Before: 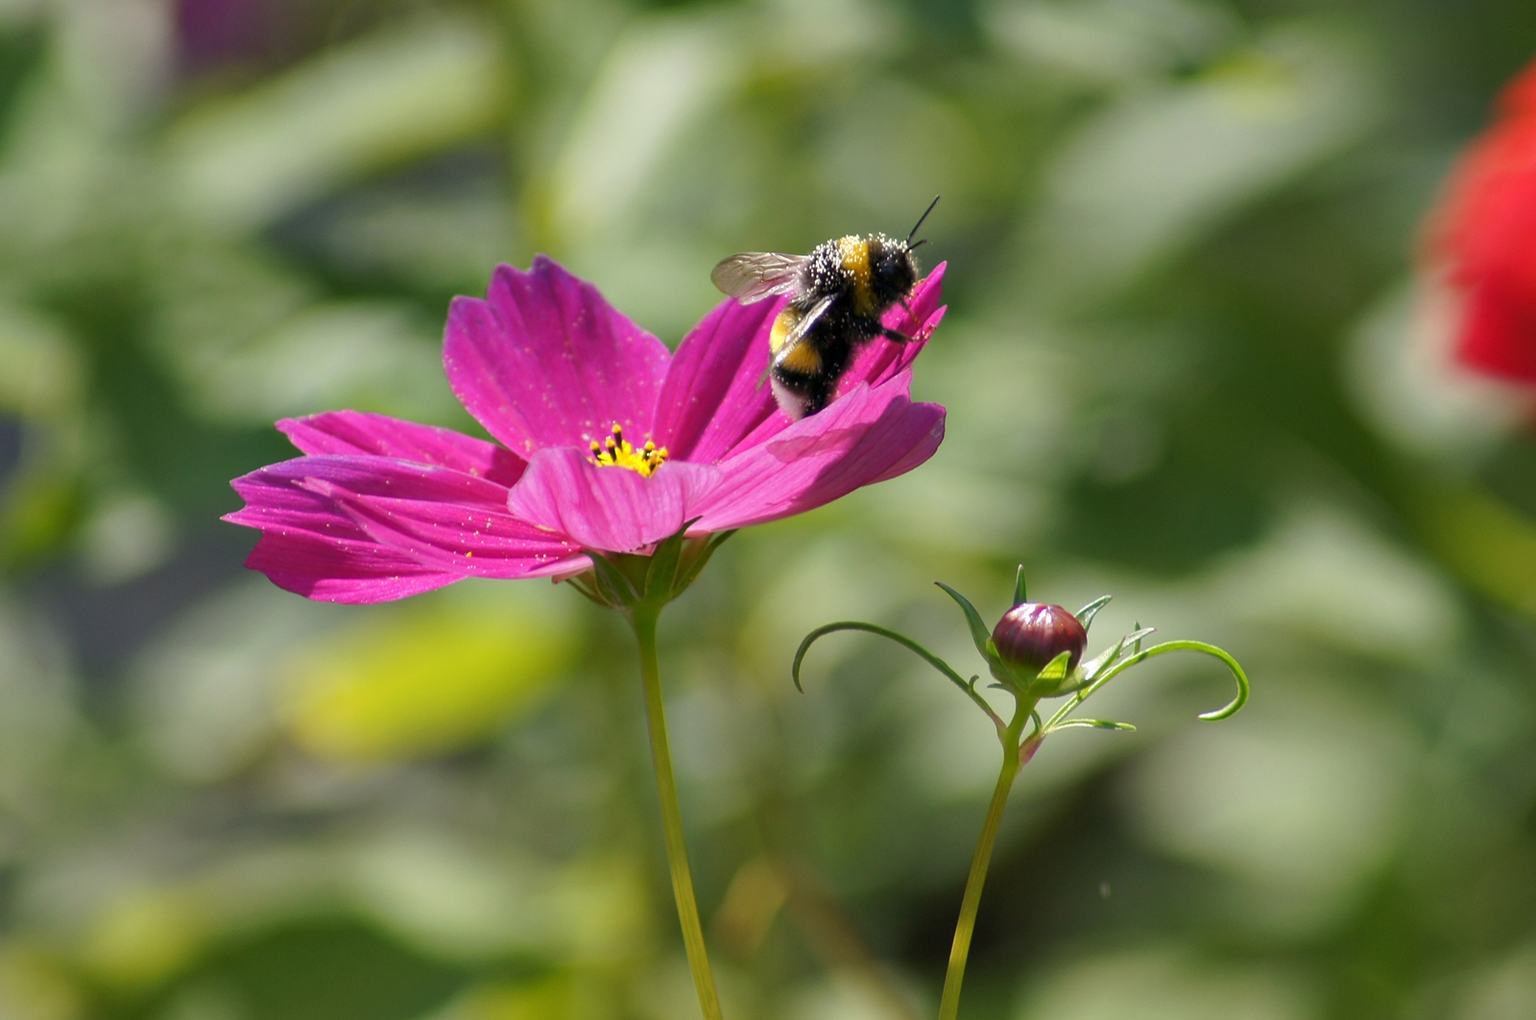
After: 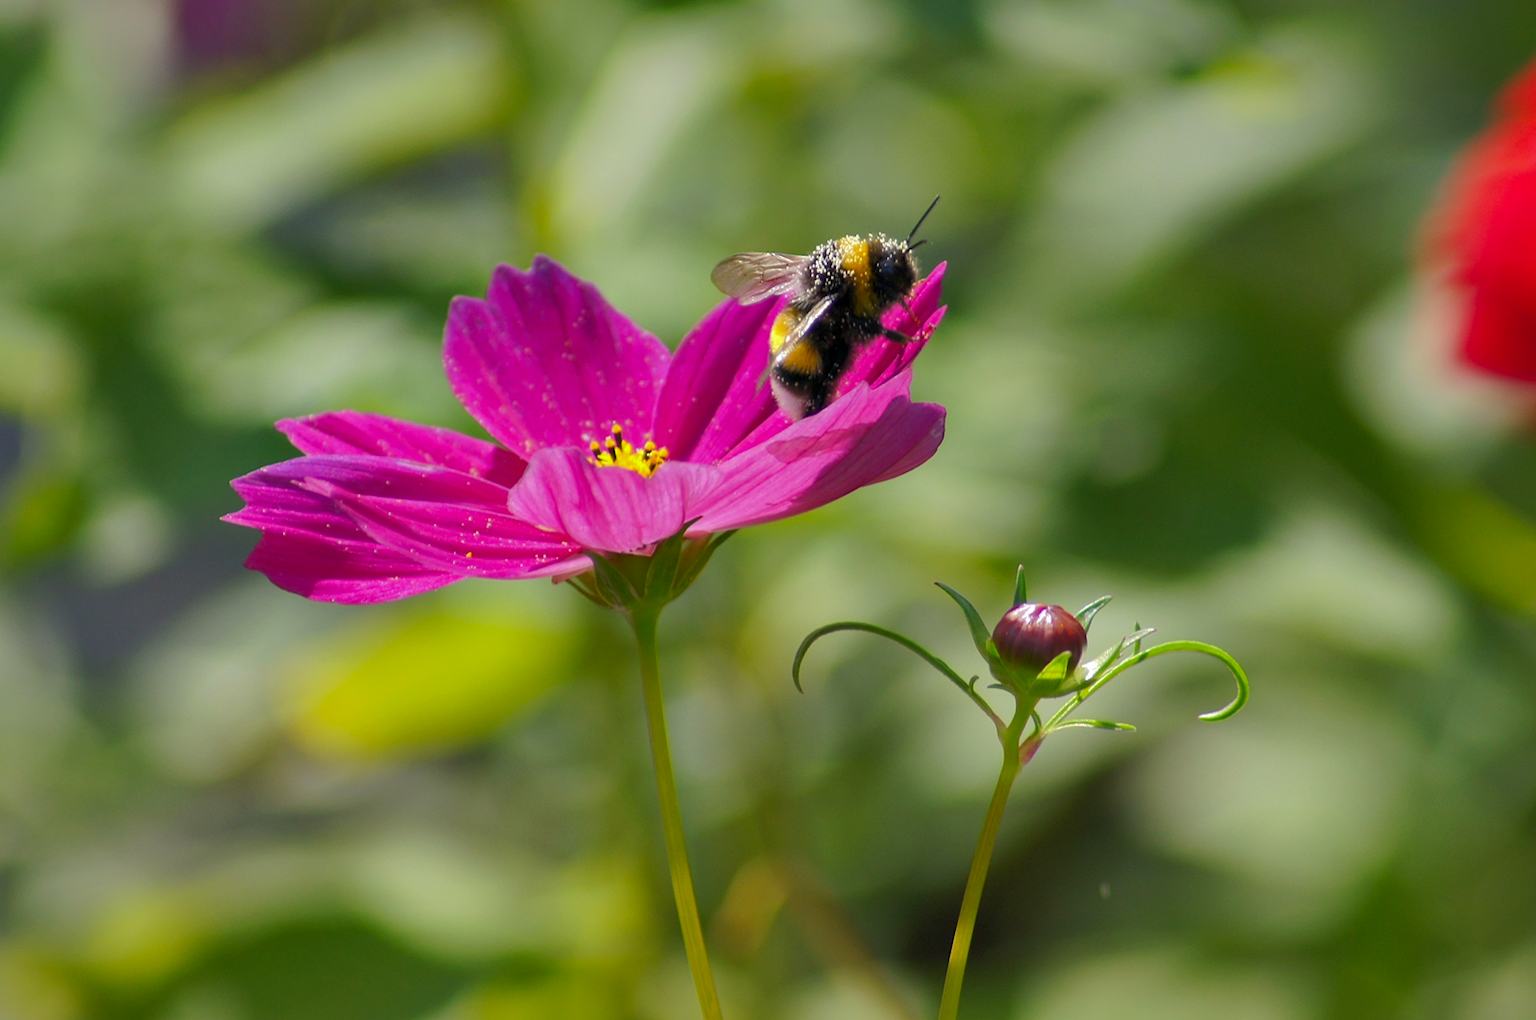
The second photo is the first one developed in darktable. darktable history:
color contrast: green-magenta contrast 1.2, blue-yellow contrast 1.2
color zones: curves: ch0 [(0.068, 0.464) (0.25, 0.5) (0.48, 0.508) (0.75, 0.536) (0.886, 0.476) (0.967, 0.456)]; ch1 [(0.066, 0.456) (0.25, 0.5) (0.616, 0.508) (0.746, 0.56) (0.934, 0.444)]
shadows and highlights: shadows 38.43, highlights -74.54
